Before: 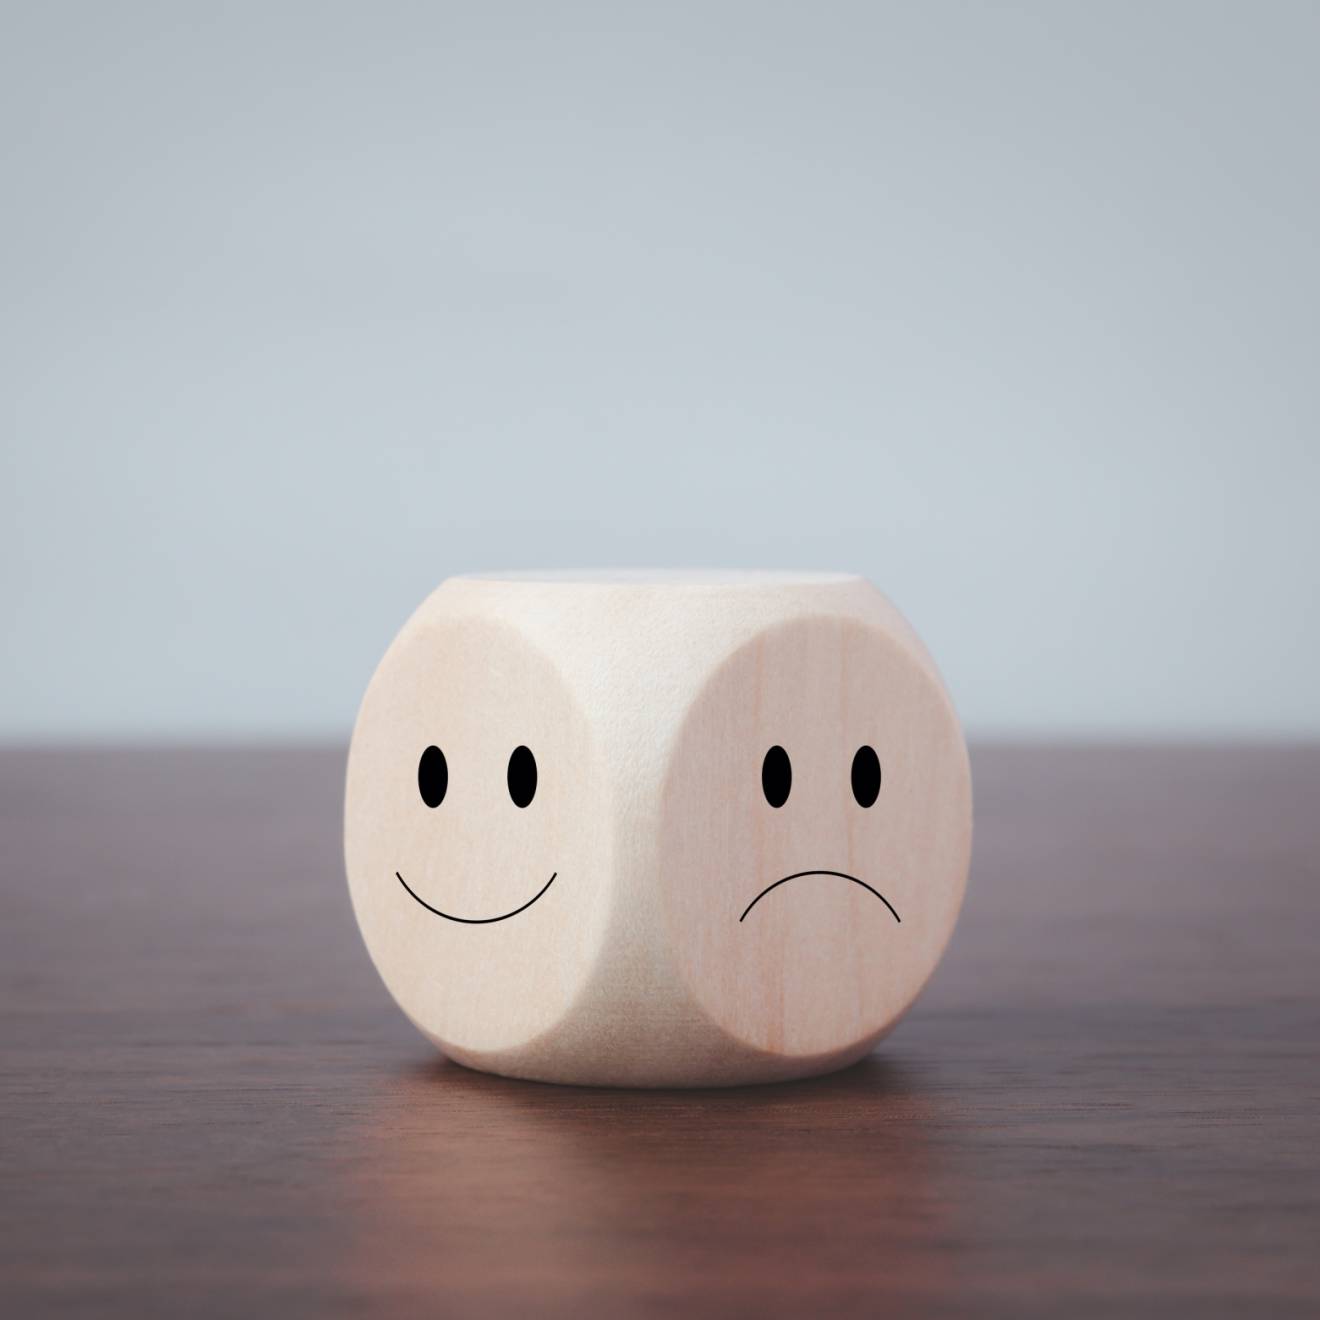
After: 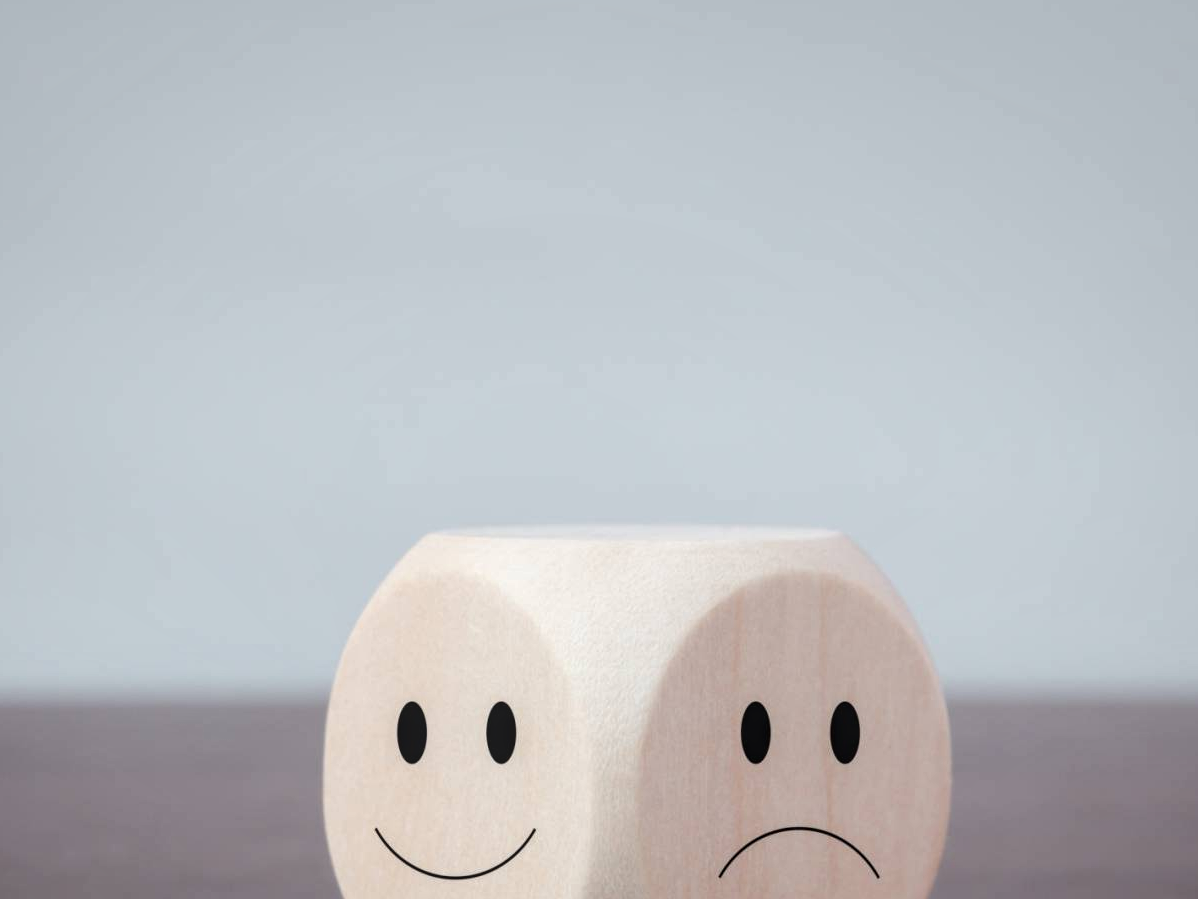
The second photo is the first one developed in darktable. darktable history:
crop: left 1.61%, top 3.377%, right 7.627%, bottom 28.49%
local contrast: on, module defaults
